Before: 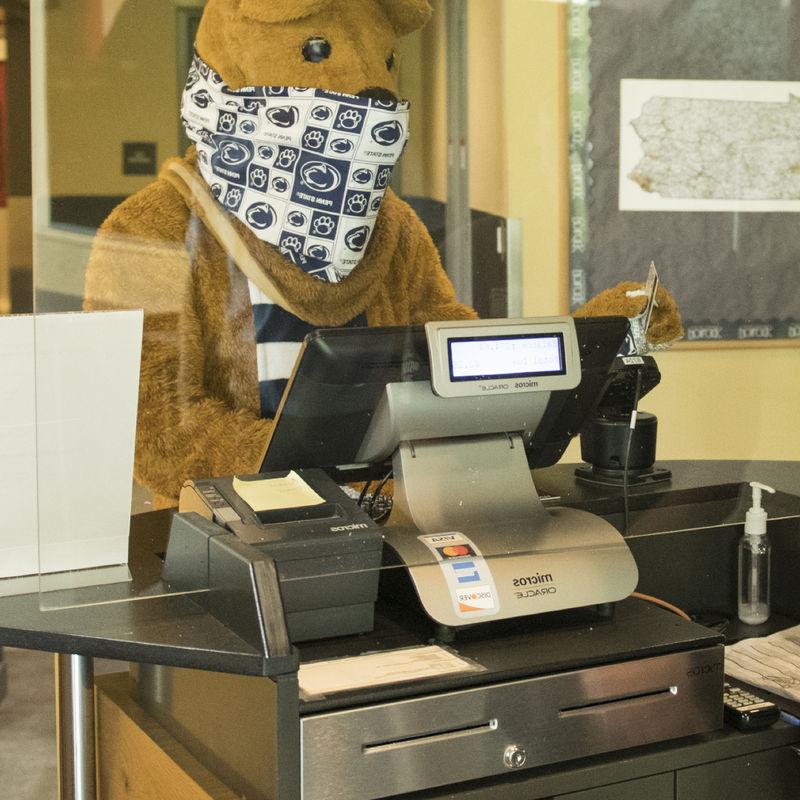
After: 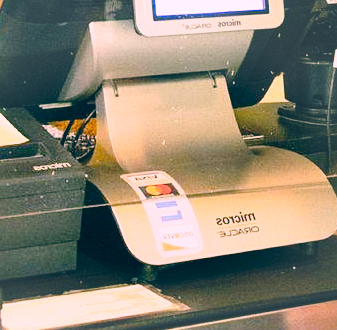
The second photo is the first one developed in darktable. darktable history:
vignetting: fall-off start 79.05%, brightness 0.038, saturation -0.001, center (-0.081, 0.073), width/height ratio 1.327
haze removal: strength -0.051, compatibility mode true, adaptive false
crop: left 37.14%, top 45.229%, right 20.637%, bottom 13.425%
color correction: highlights a* 16.44, highlights b* 0.28, shadows a* -14.97, shadows b* -14.49, saturation 1.52
sharpen: amount 0.21
base curve: curves: ch0 [(0, 0) (0.028, 0.03) (0.121, 0.232) (0.46, 0.748) (0.859, 0.968) (1, 1)], preserve colors none
